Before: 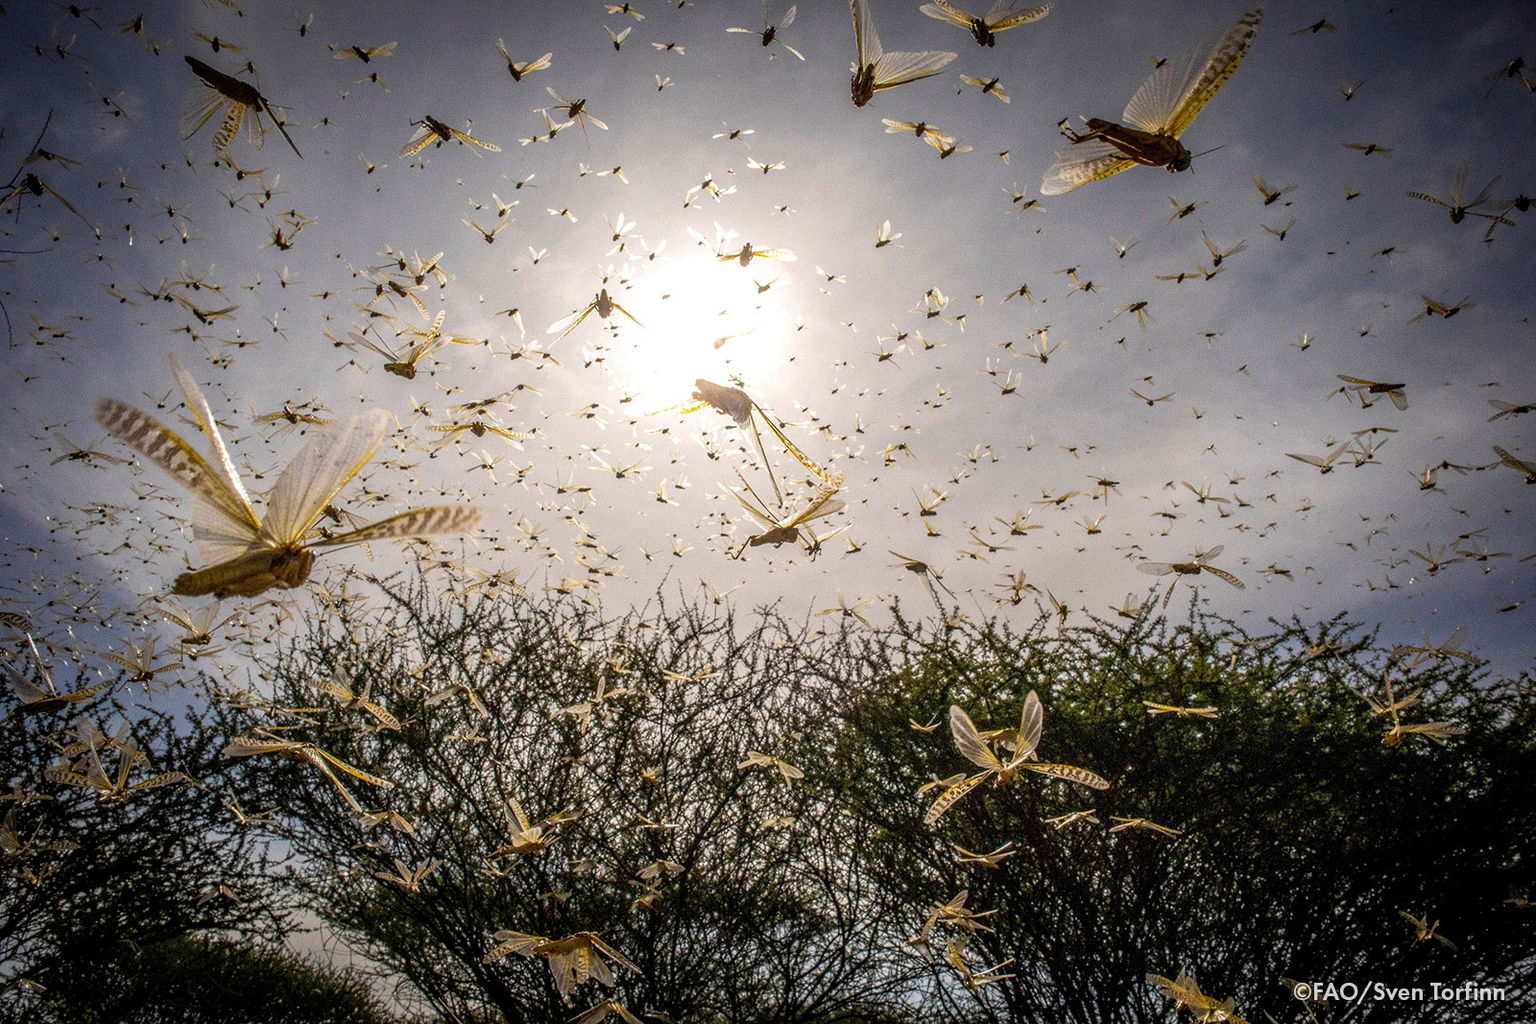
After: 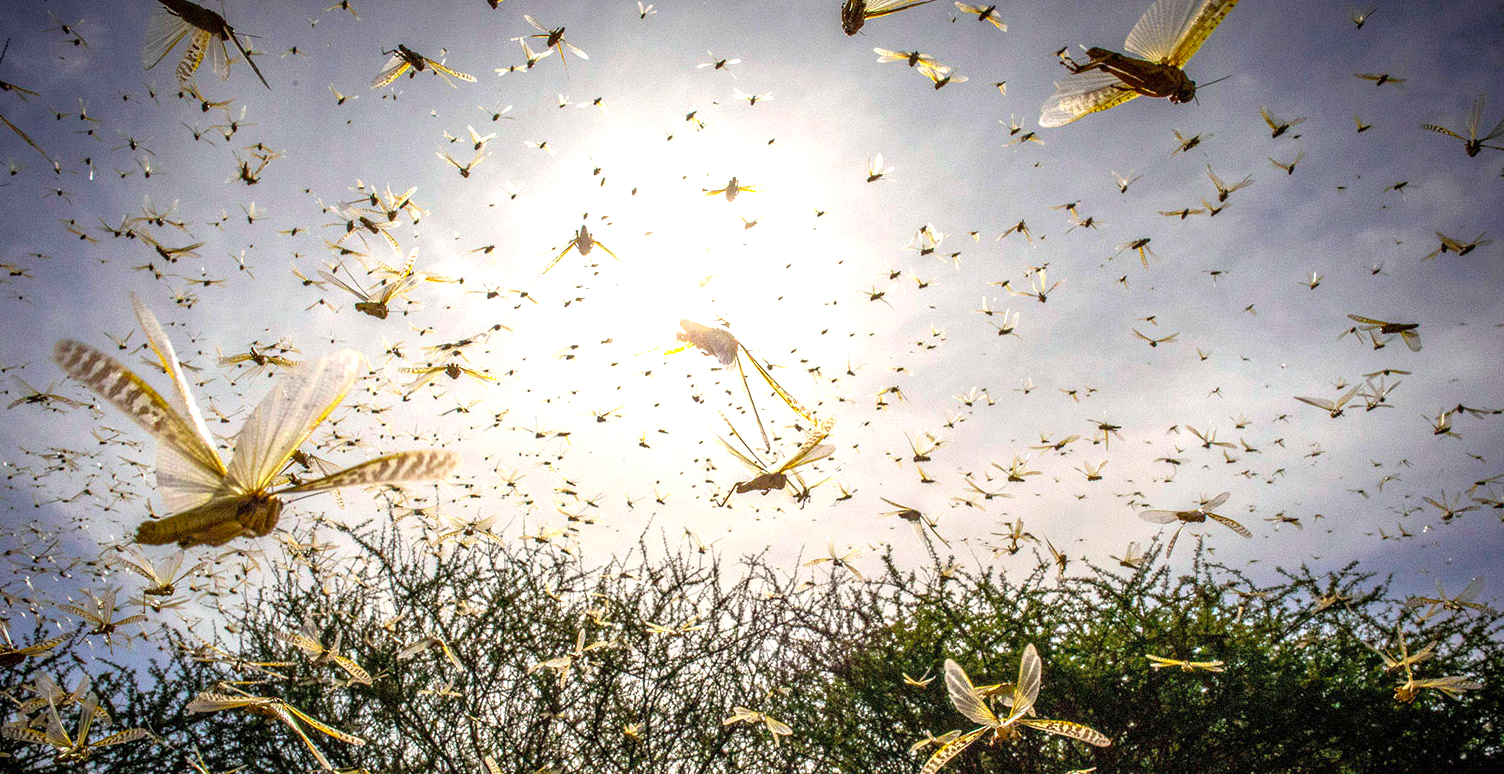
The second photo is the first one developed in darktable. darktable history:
crop: left 2.854%, top 7.177%, right 3.106%, bottom 20.214%
color calibration: output R [0.948, 0.091, -0.04, 0], output G [-0.3, 1.384, -0.085, 0], output B [-0.108, 0.061, 1.08, 0], illuminant same as pipeline (D50), x 0.346, y 0.358, temperature 4996.24 K
exposure: exposure 0.734 EV, compensate highlight preservation false
